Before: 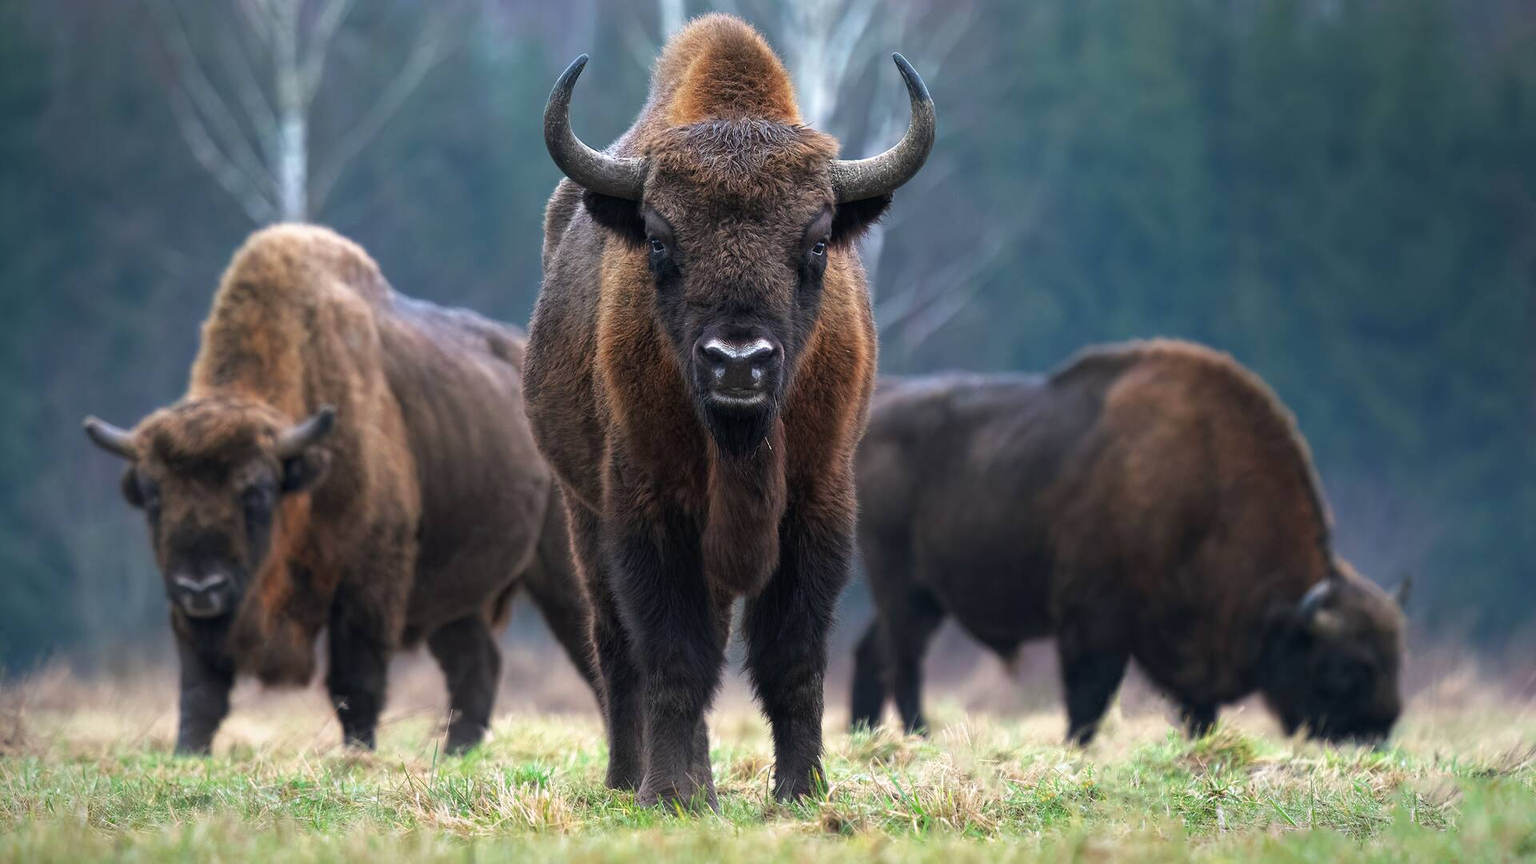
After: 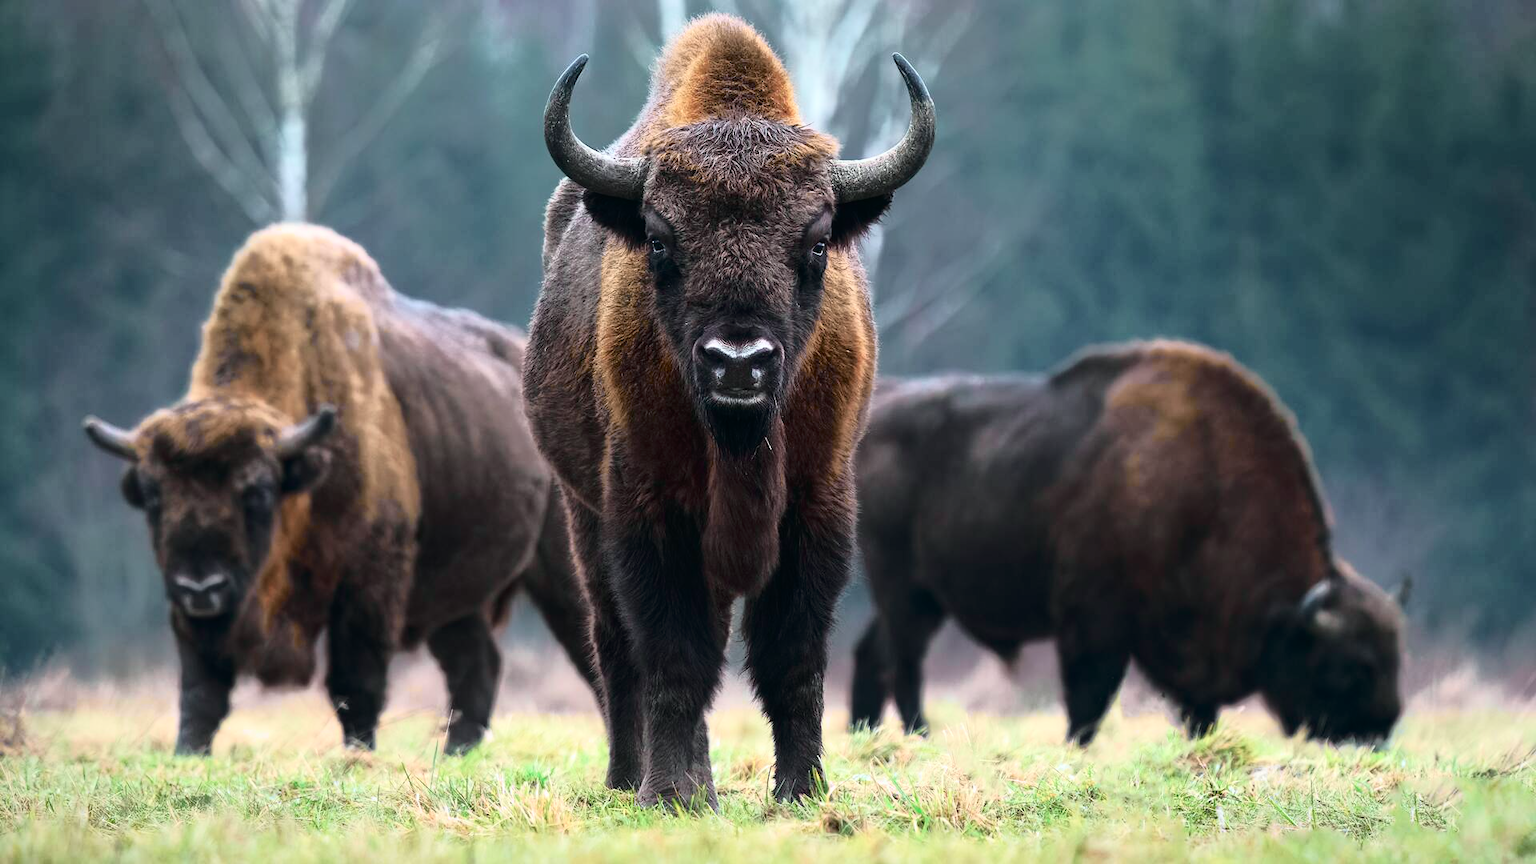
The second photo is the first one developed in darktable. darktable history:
levels: mode automatic
tone curve: curves: ch0 [(0, 0.008) (0.081, 0.044) (0.177, 0.123) (0.283, 0.253) (0.416, 0.449) (0.495, 0.524) (0.661, 0.756) (0.796, 0.859) (1, 0.951)]; ch1 [(0, 0) (0.161, 0.092) (0.35, 0.33) (0.392, 0.392) (0.427, 0.426) (0.479, 0.472) (0.505, 0.5) (0.521, 0.524) (0.567, 0.564) (0.583, 0.588) (0.625, 0.627) (0.678, 0.733) (1, 1)]; ch2 [(0, 0) (0.346, 0.362) (0.404, 0.427) (0.502, 0.499) (0.531, 0.523) (0.544, 0.561) (0.58, 0.59) (0.629, 0.642) (0.717, 0.678) (1, 1)], color space Lab, independent channels, preserve colors none
